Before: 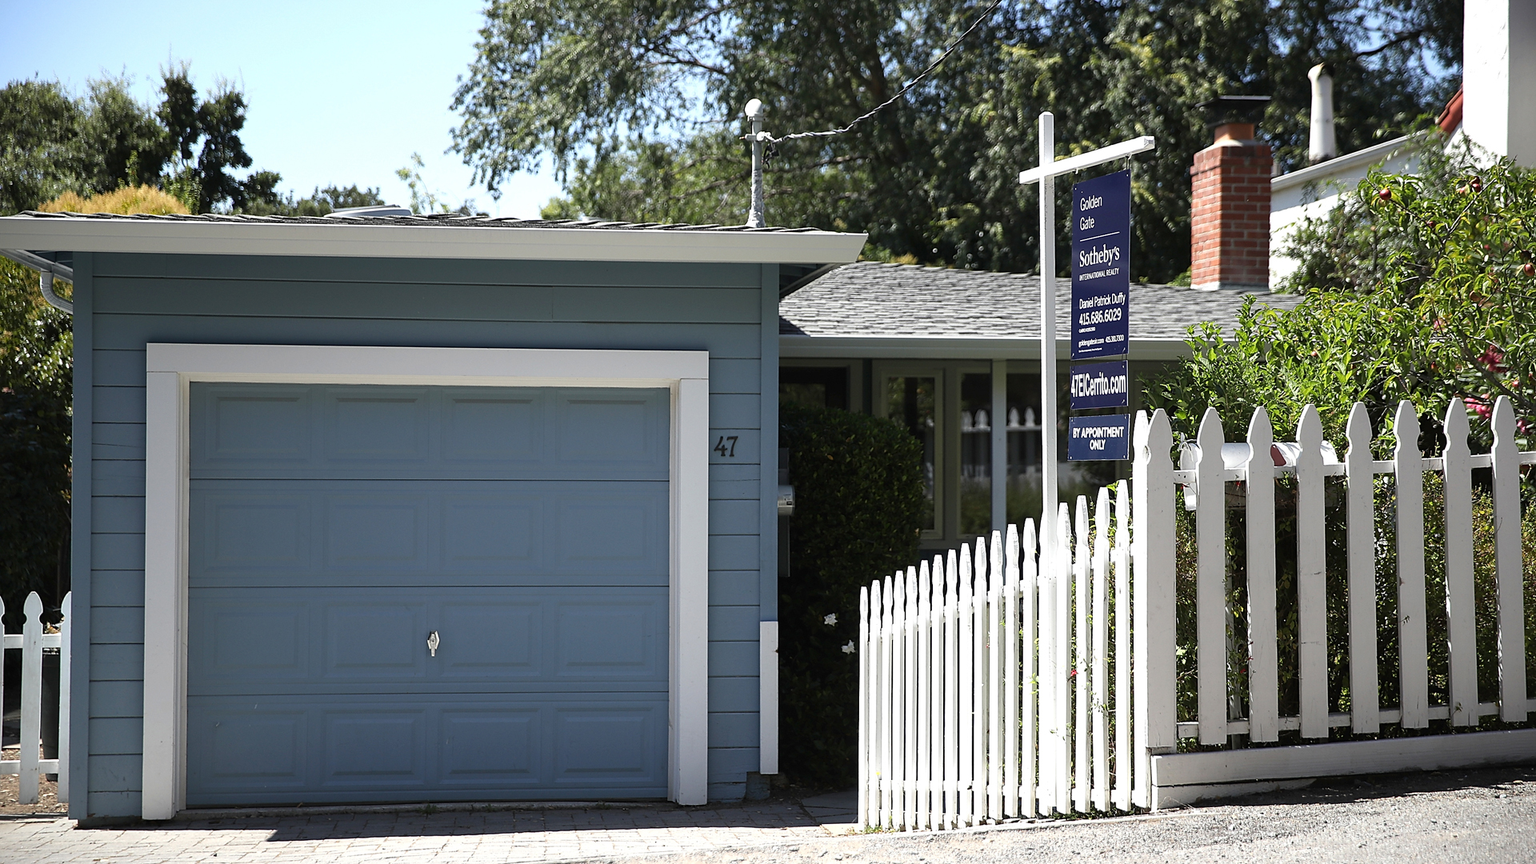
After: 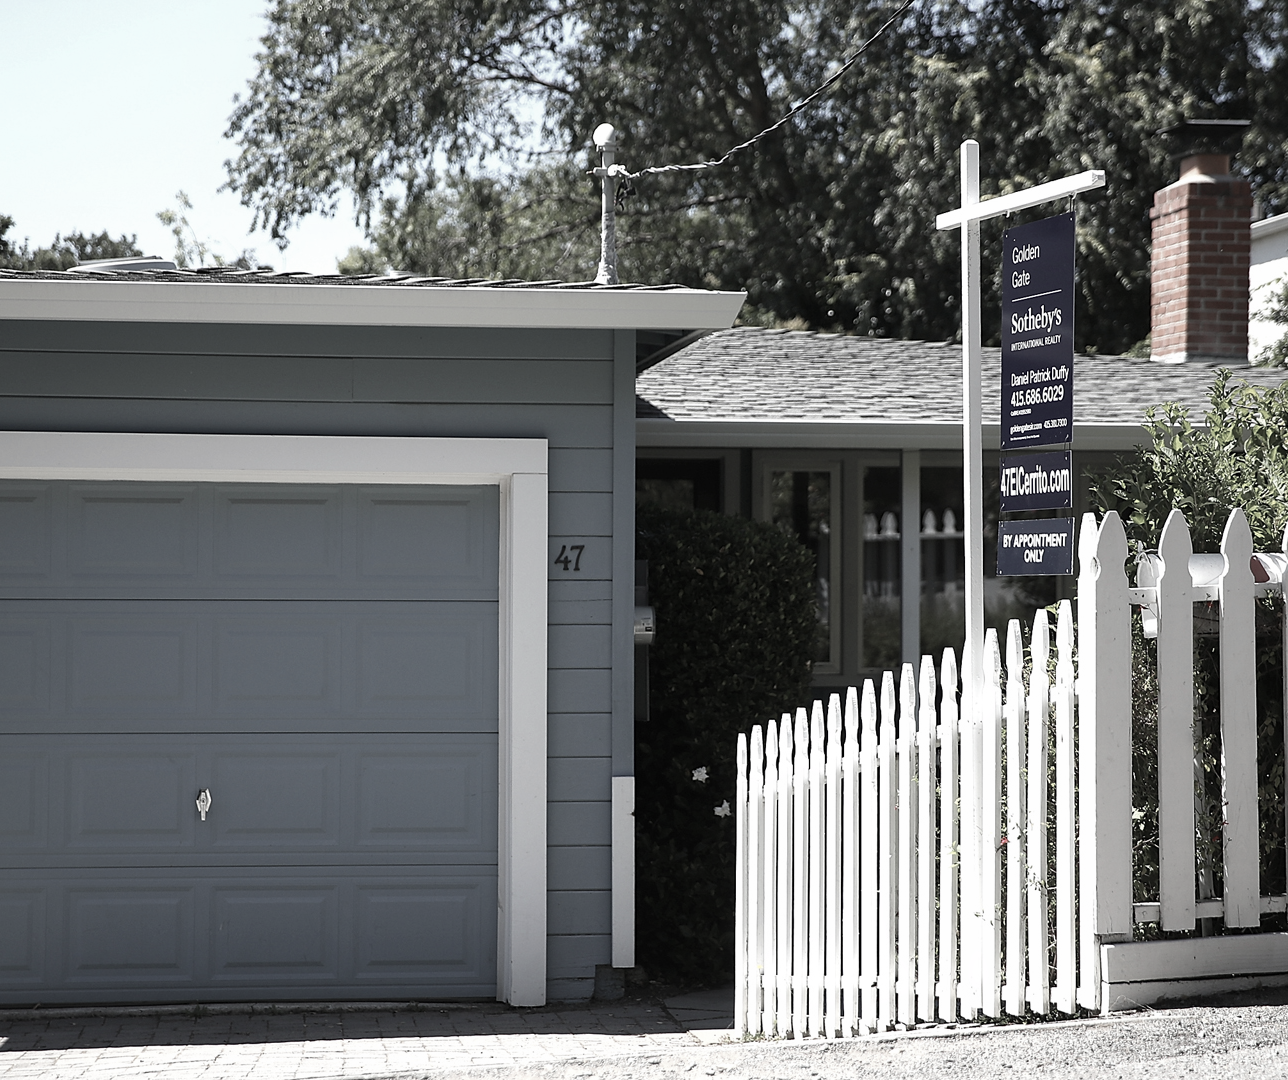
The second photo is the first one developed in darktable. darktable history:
crop and rotate: left 17.618%, right 15.292%
color zones: curves: ch1 [(0, 0.34) (0.143, 0.164) (0.286, 0.152) (0.429, 0.176) (0.571, 0.173) (0.714, 0.188) (0.857, 0.199) (1, 0.34)]
tone equalizer: smoothing diameter 2.07%, edges refinement/feathering 16.43, mask exposure compensation -1.57 EV, filter diffusion 5
